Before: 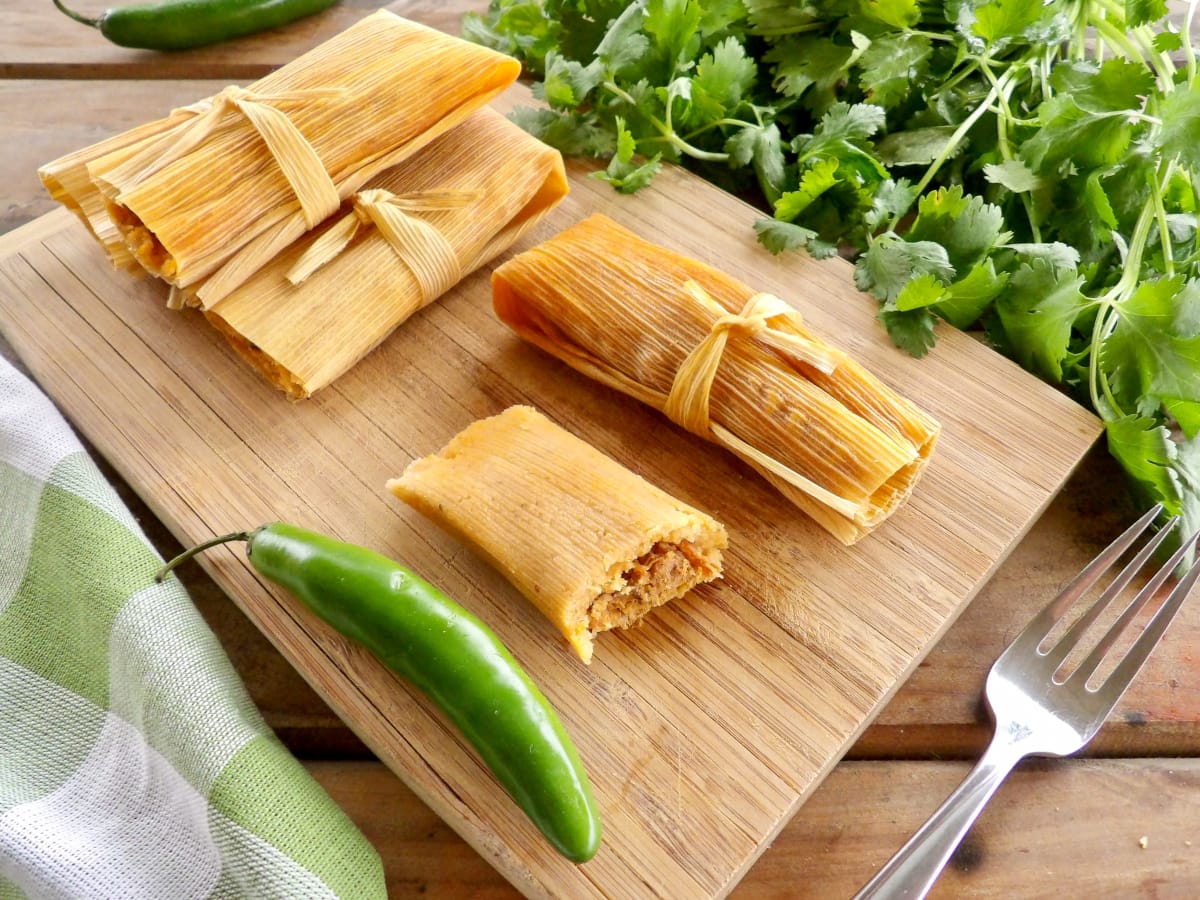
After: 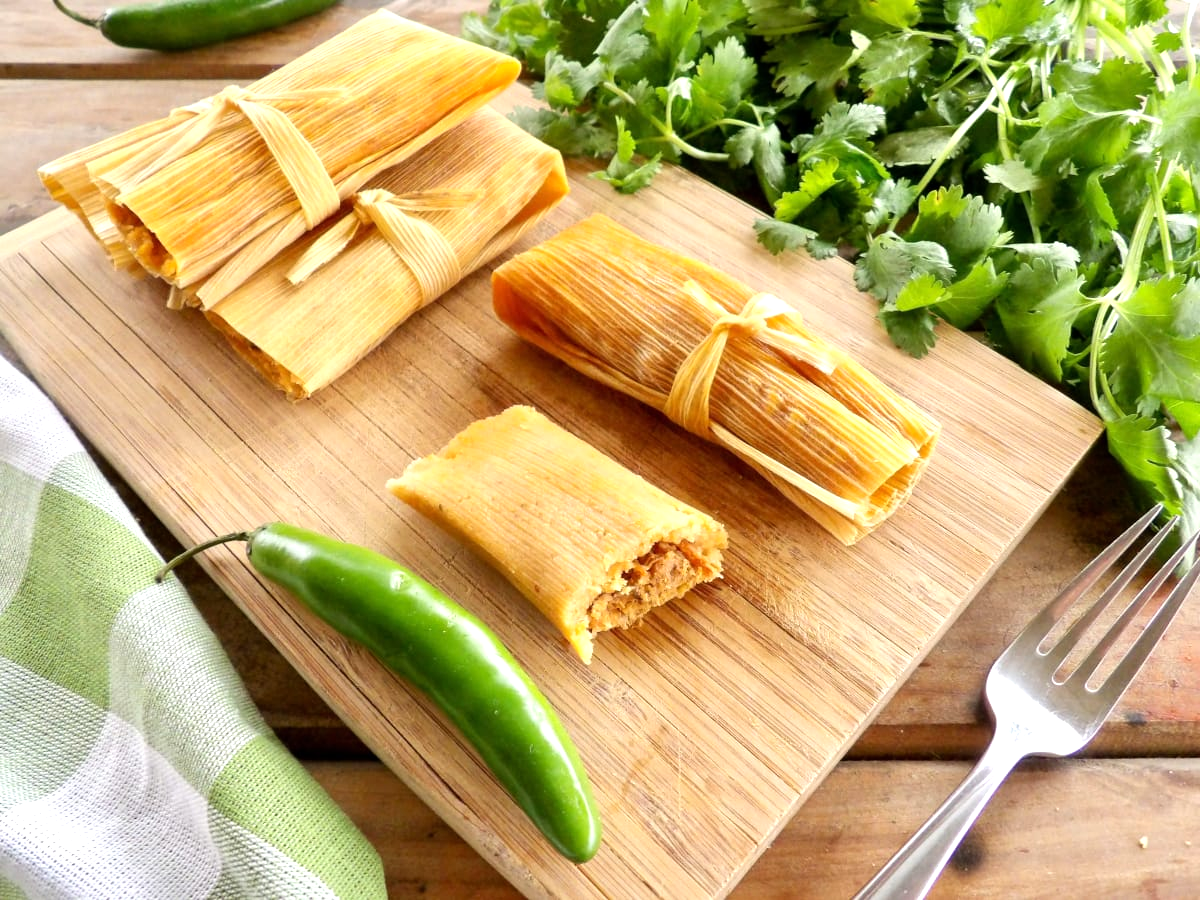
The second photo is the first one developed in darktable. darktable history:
tone equalizer: -8 EV -0.383 EV, -7 EV -0.369 EV, -6 EV -0.301 EV, -5 EV -0.21 EV, -3 EV 0.249 EV, -2 EV 0.311 EV, -1 EV 0.412 EV, +0 EV 0.393 EV
